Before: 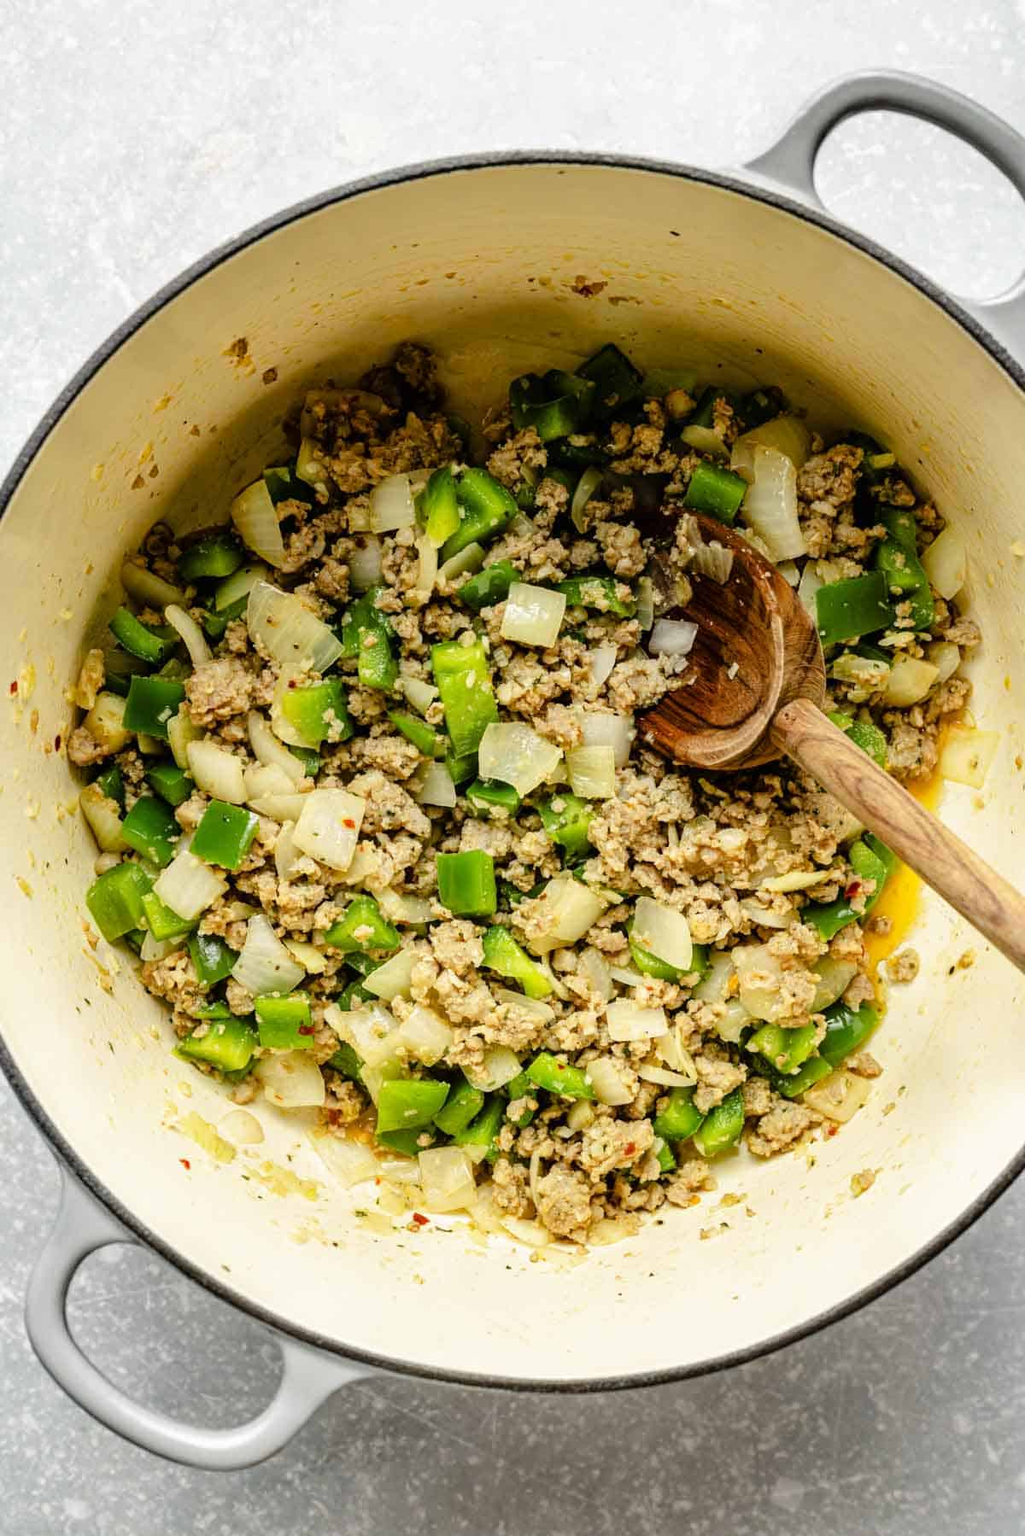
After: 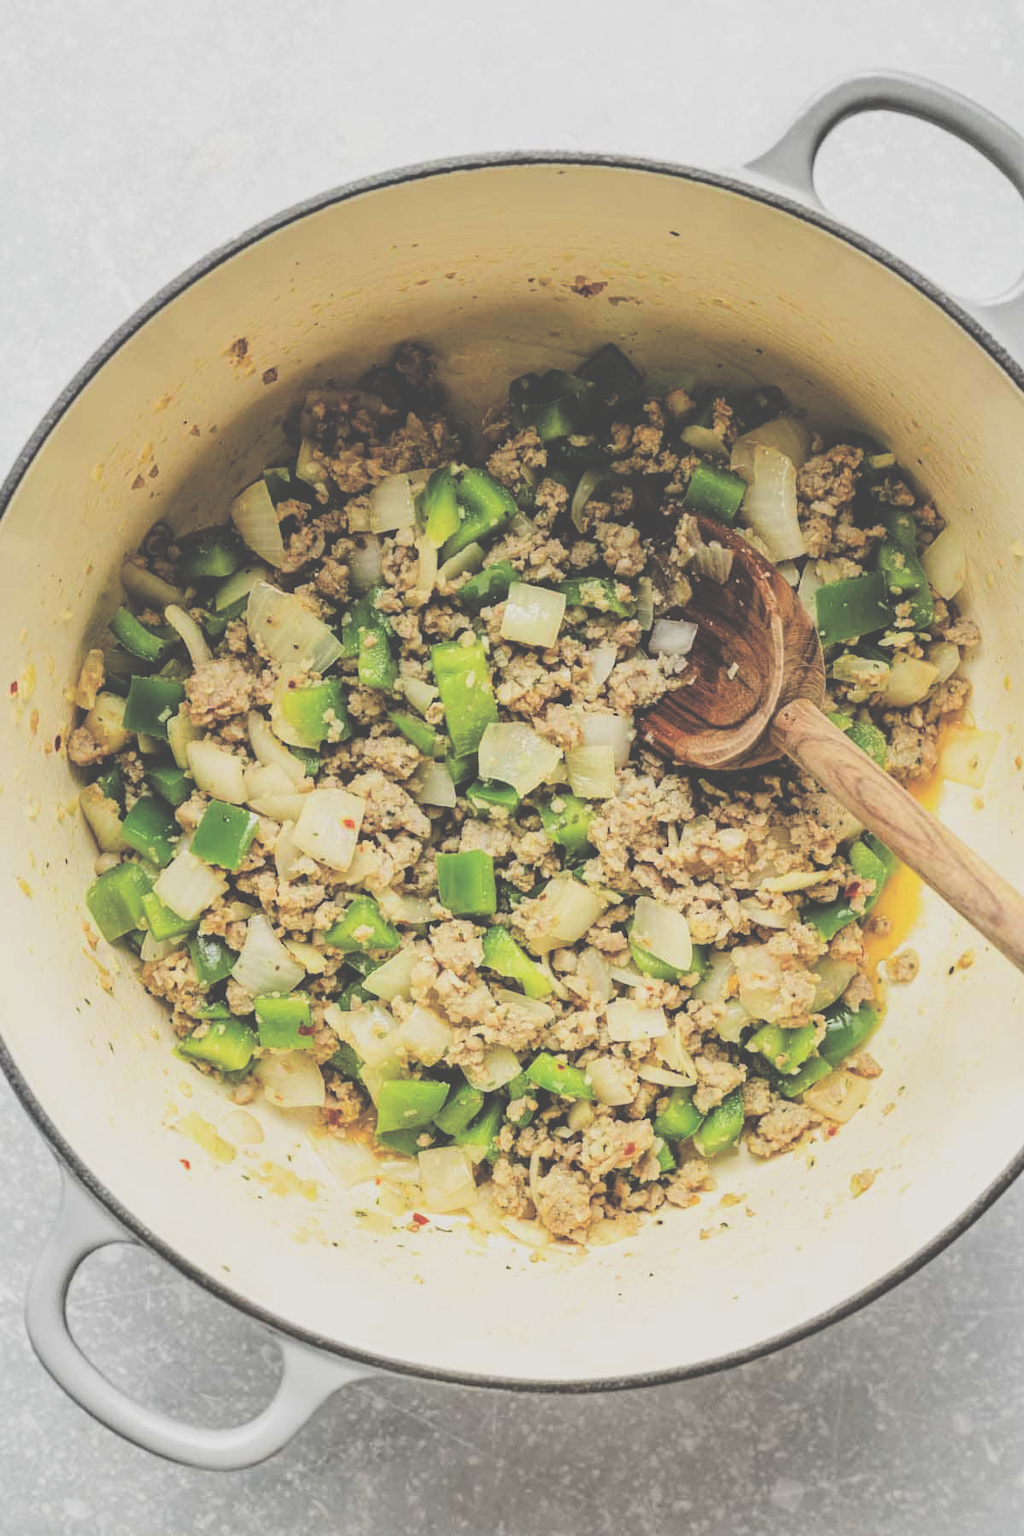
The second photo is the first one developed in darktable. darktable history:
exposure: black level correction -0.087, compensate highlight preservation false
filmic rgb: black relative exposure -7.5 EV, white relative exposure 4.99 EV, hardness 3.3, contrast 1.299
